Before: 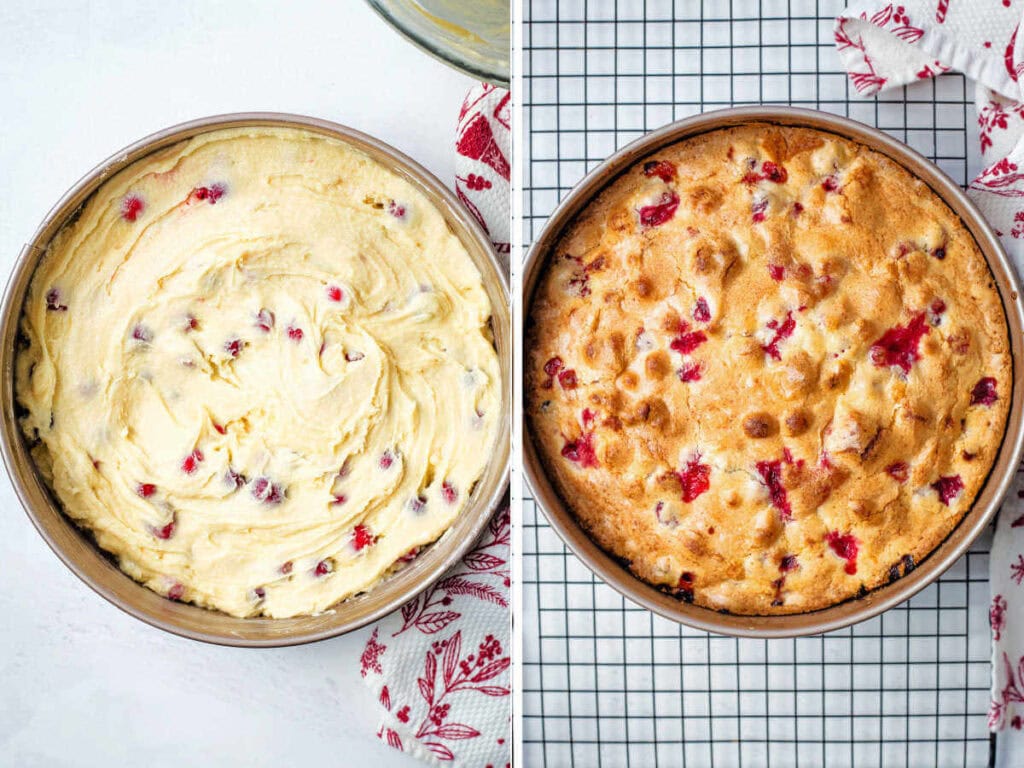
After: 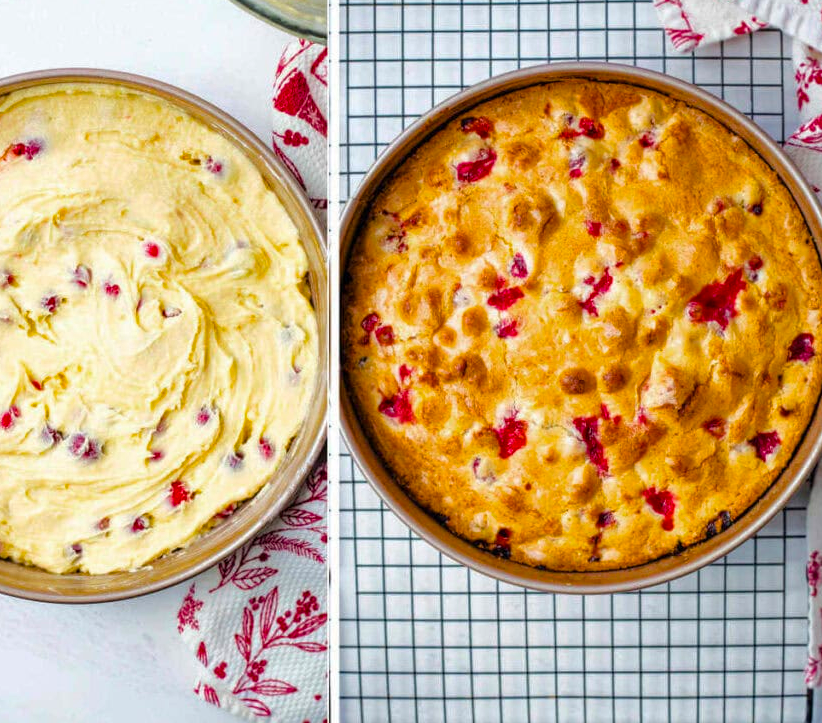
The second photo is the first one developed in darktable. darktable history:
crop and rotate: left 17.959%, top 5.771%, right 1.742%
tone curve: curves: ch0 [(0, 0) (0.077, 0.082) (0.765, 0.73) (1, 1)]
color balance rgb: linear chroma grading › global chroma 15%, perceptual saturation grading › global saturation 30%
